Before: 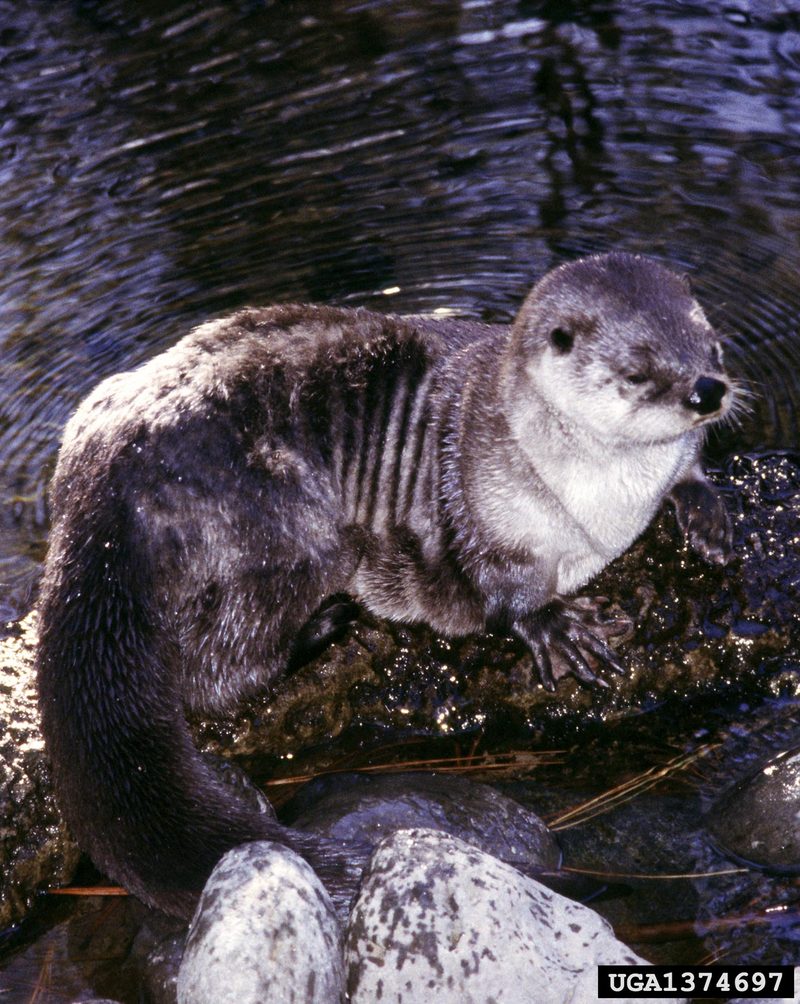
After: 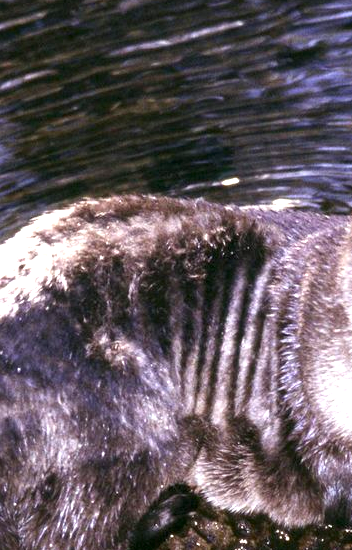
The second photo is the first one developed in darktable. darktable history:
crop: left 20.248%, top 10.86%, right 35.675%, bottom 34.321%
exposure: exposure 1.15 EV, compensate highlight preservation false
